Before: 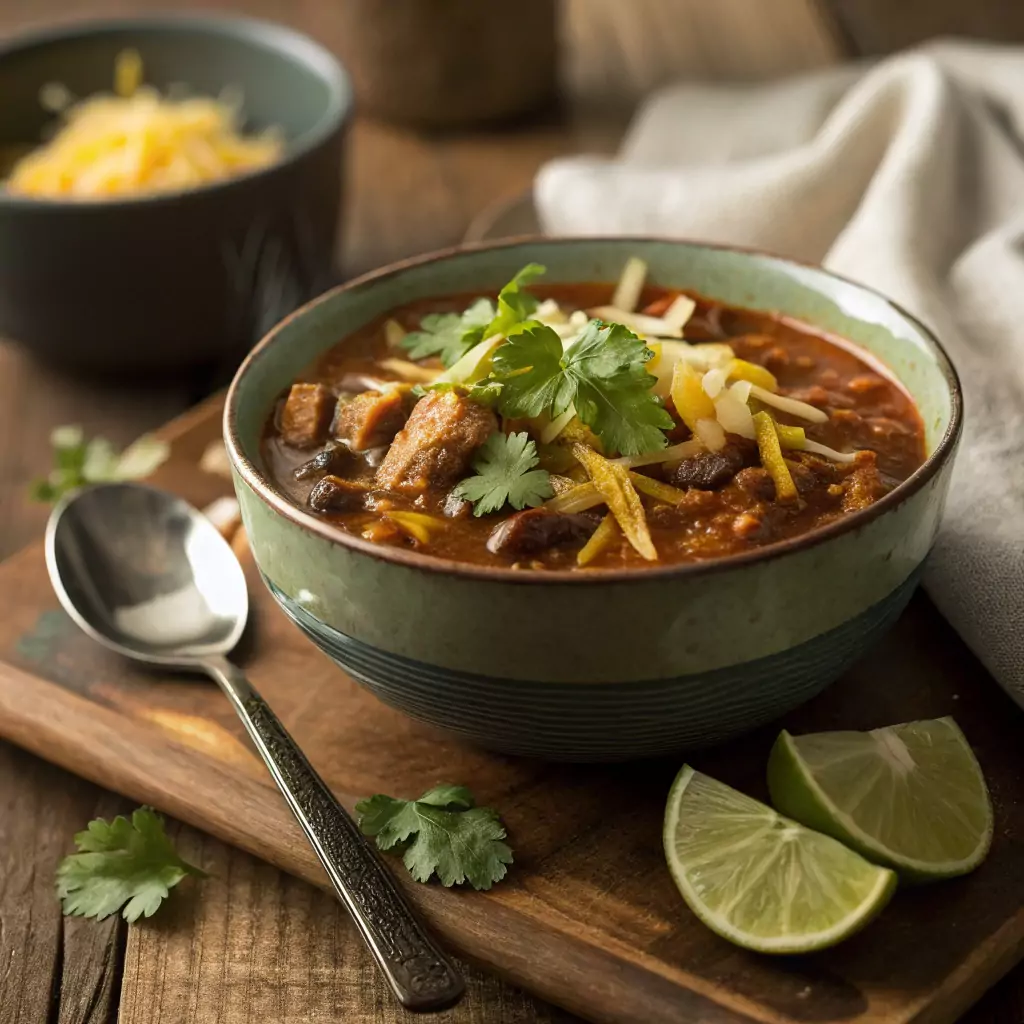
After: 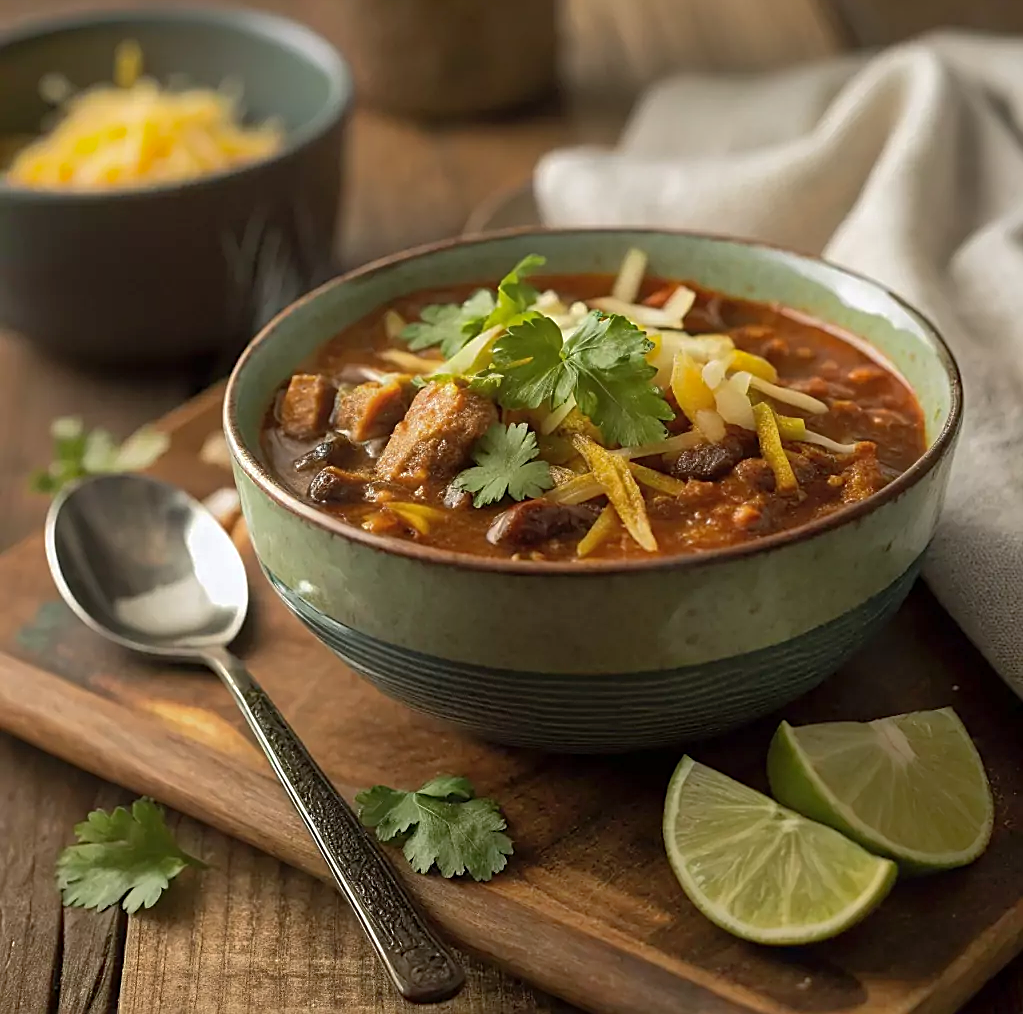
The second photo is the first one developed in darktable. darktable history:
shadows and highlights: on, module defaults
sharpen: amount 0.499
crop: top 0.939%, right 0.009%
